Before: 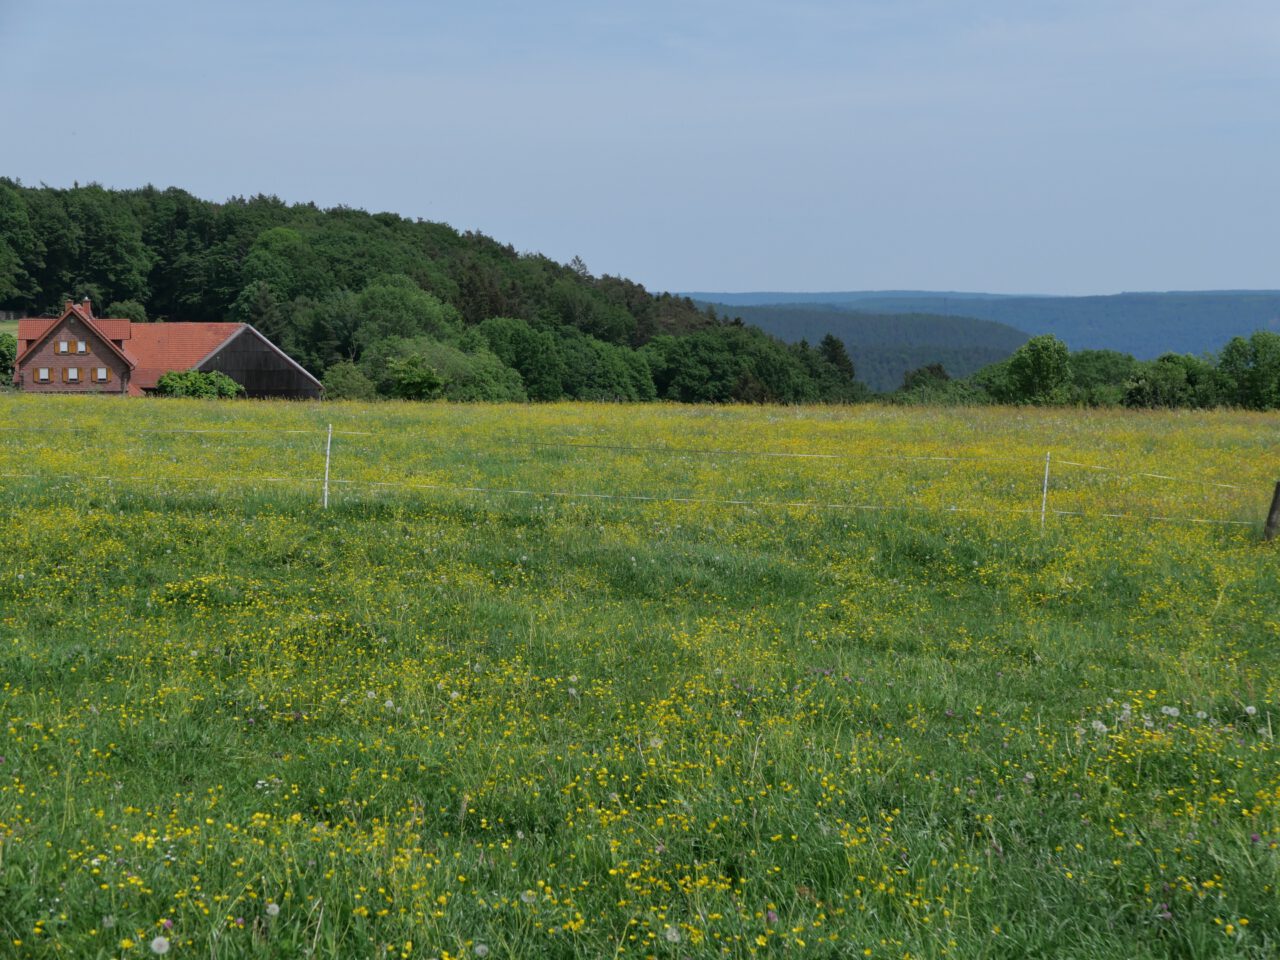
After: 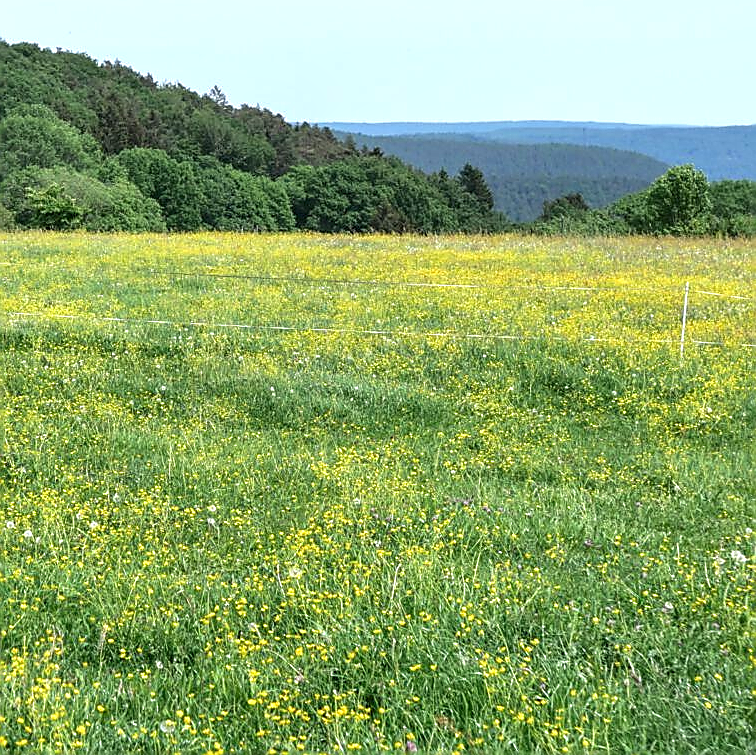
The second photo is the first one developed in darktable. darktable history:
sharpen: radius 1.4, amount 1.25, threshold 0.7
exposure: black level correction 0, exposure 1.2 EV, compensate exposure bias true, compensate highlight preservation false
local contrast: detail 130%
crop and rotate: left 28.256%, top 17.734%, right 12.656%, bottom 3.573%
